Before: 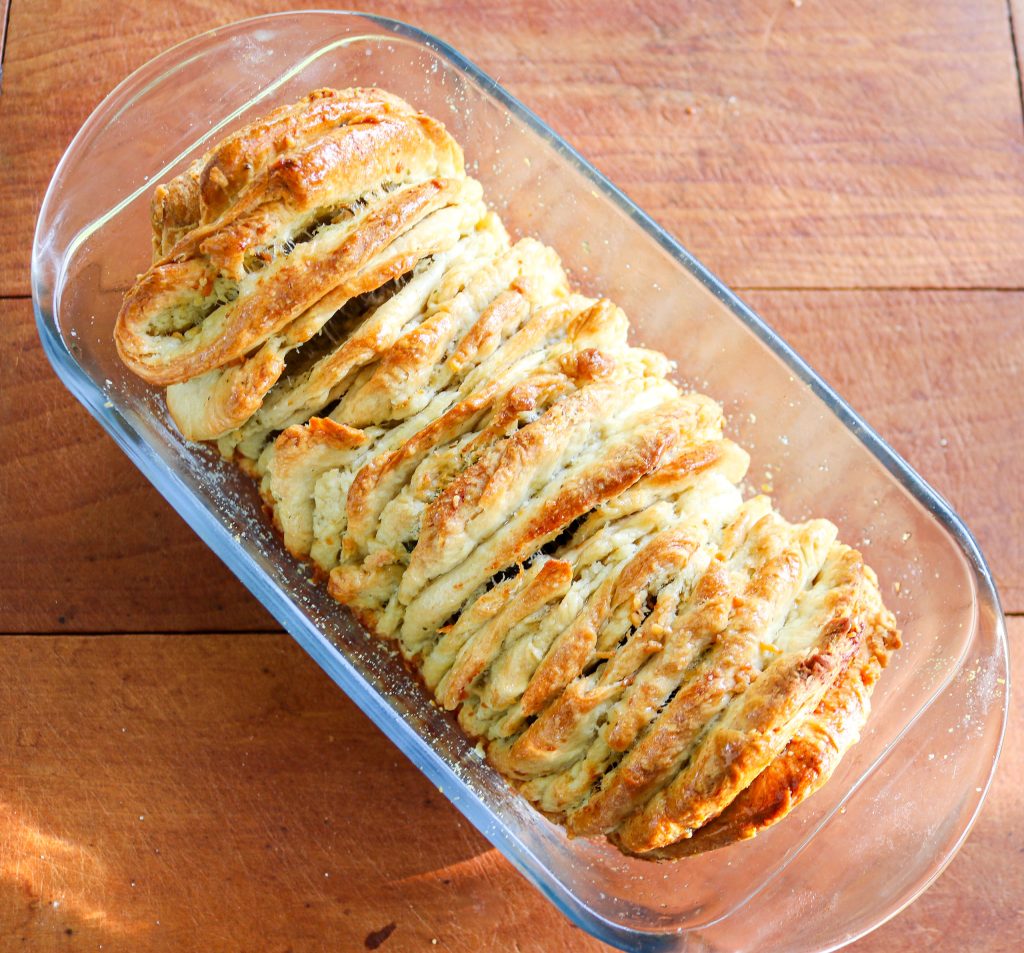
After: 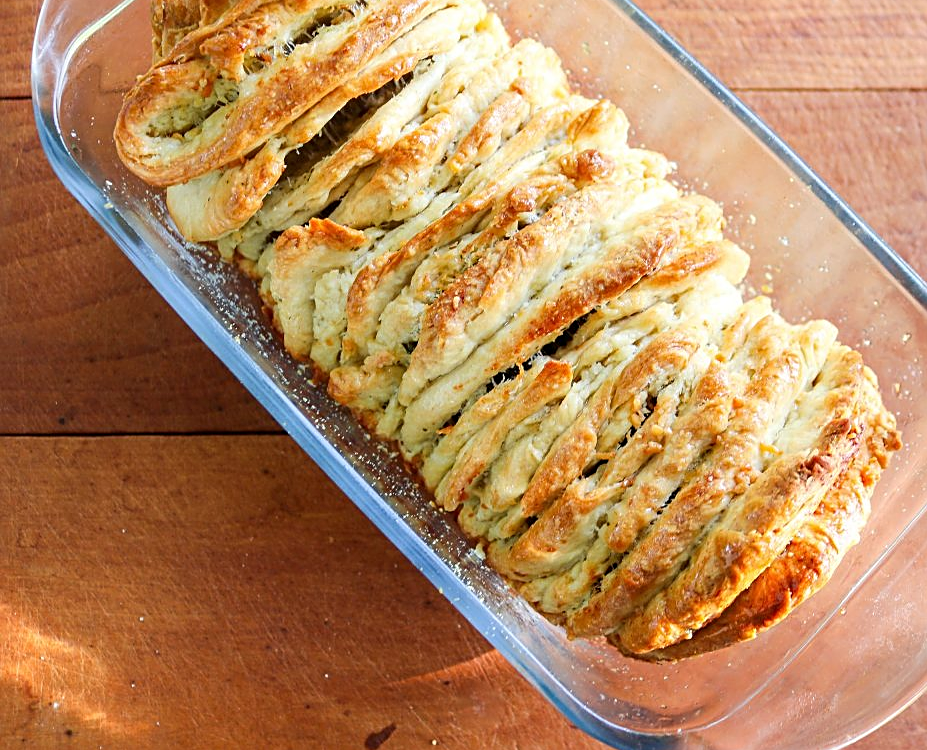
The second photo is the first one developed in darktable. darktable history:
sharpen: on, module defaults
crop: top 20.916%, right 9.437%, bottom 0.316%
